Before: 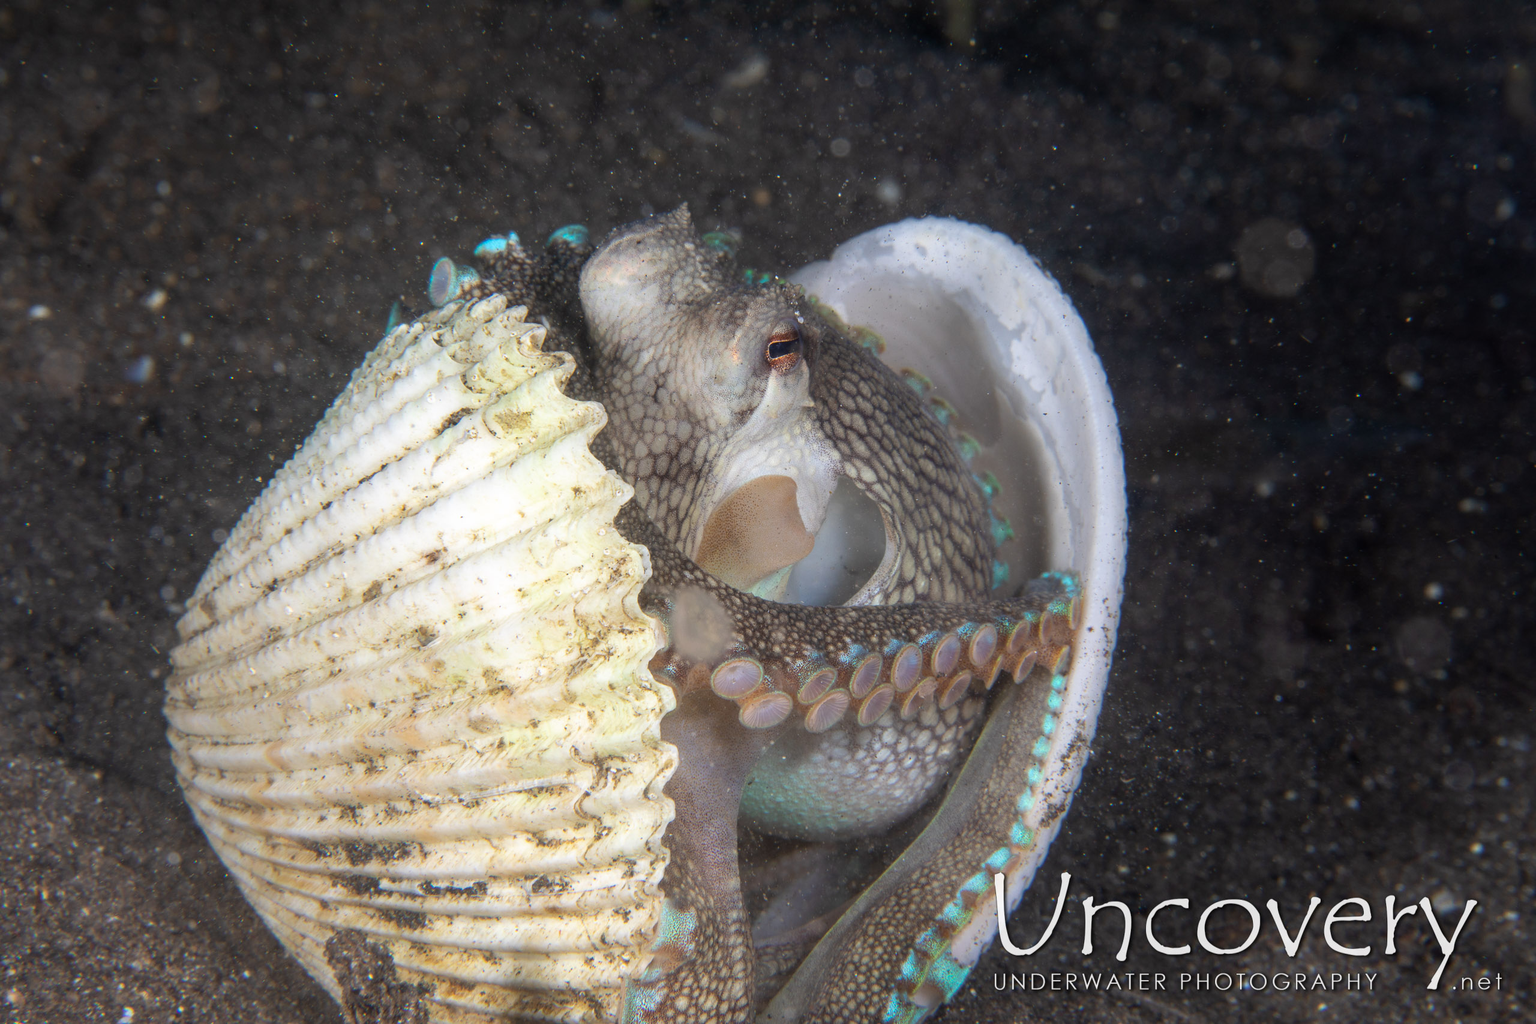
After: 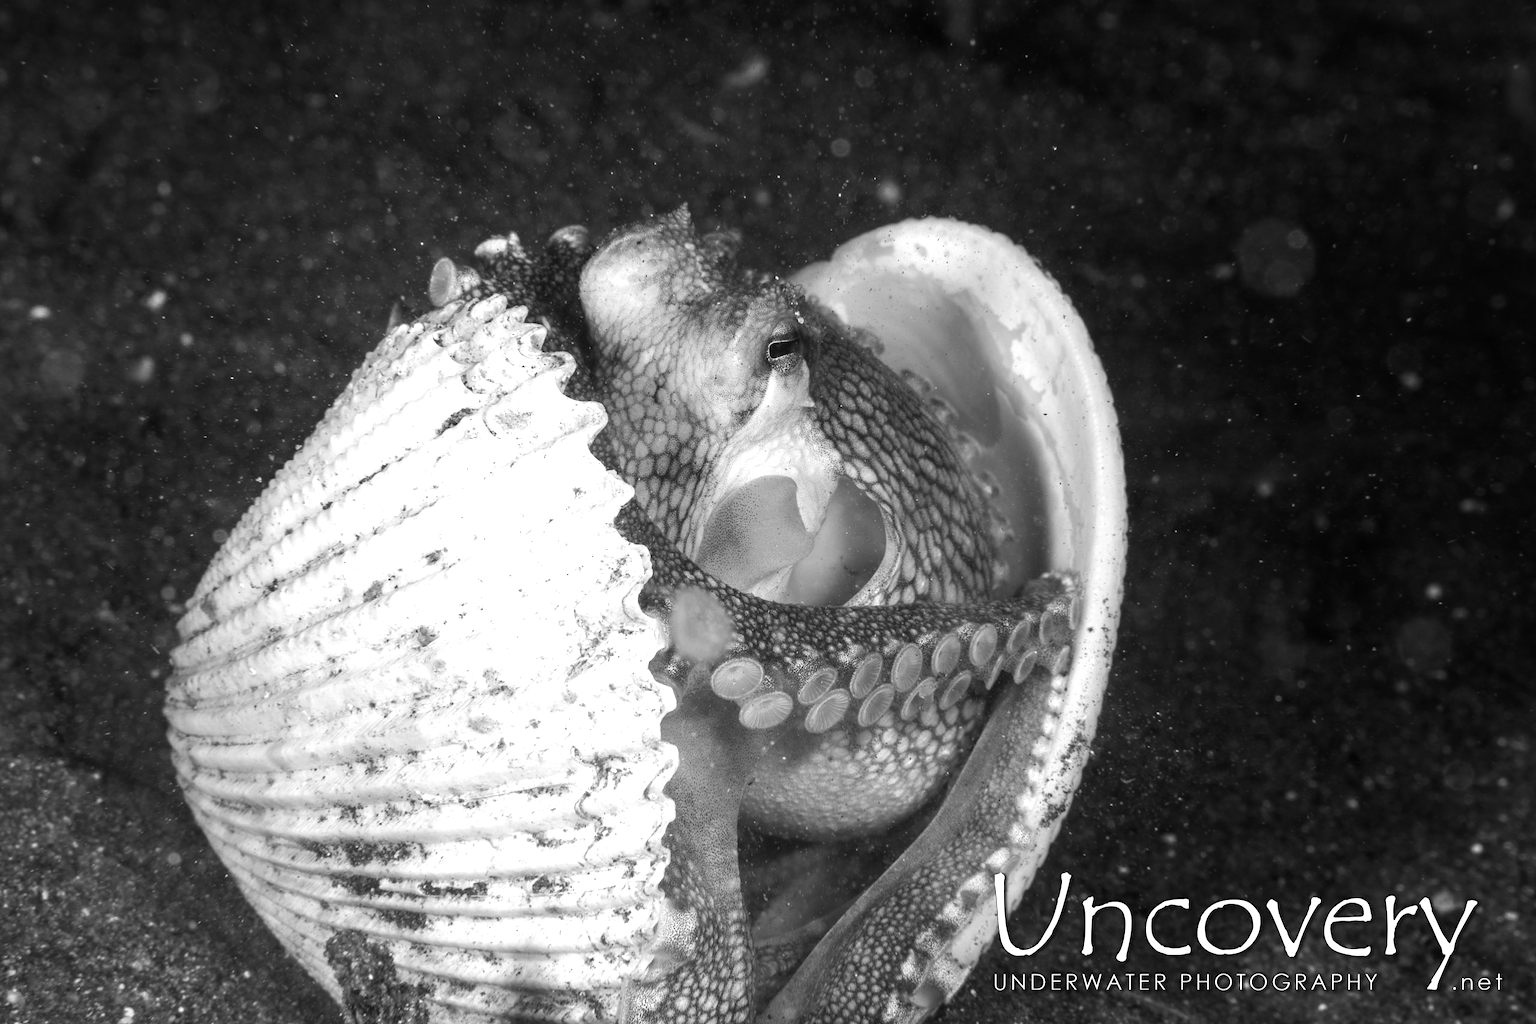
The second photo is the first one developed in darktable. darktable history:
monochrome: a 32, b 64, size 2.3
tone equalizer: -8 EV -0.75 EV, -7 EV -0.7 EV, -6 EV -0.6 EV, -5 EV -0.4 EV, -3 EV 0.4 EV, -2 EV 0.6 EV, -1 EV 0.7 EV, +0 EV 0.75 EV, edges refinement/feathering 500, mask exposure compensation -1.57 EV, preserve details no
